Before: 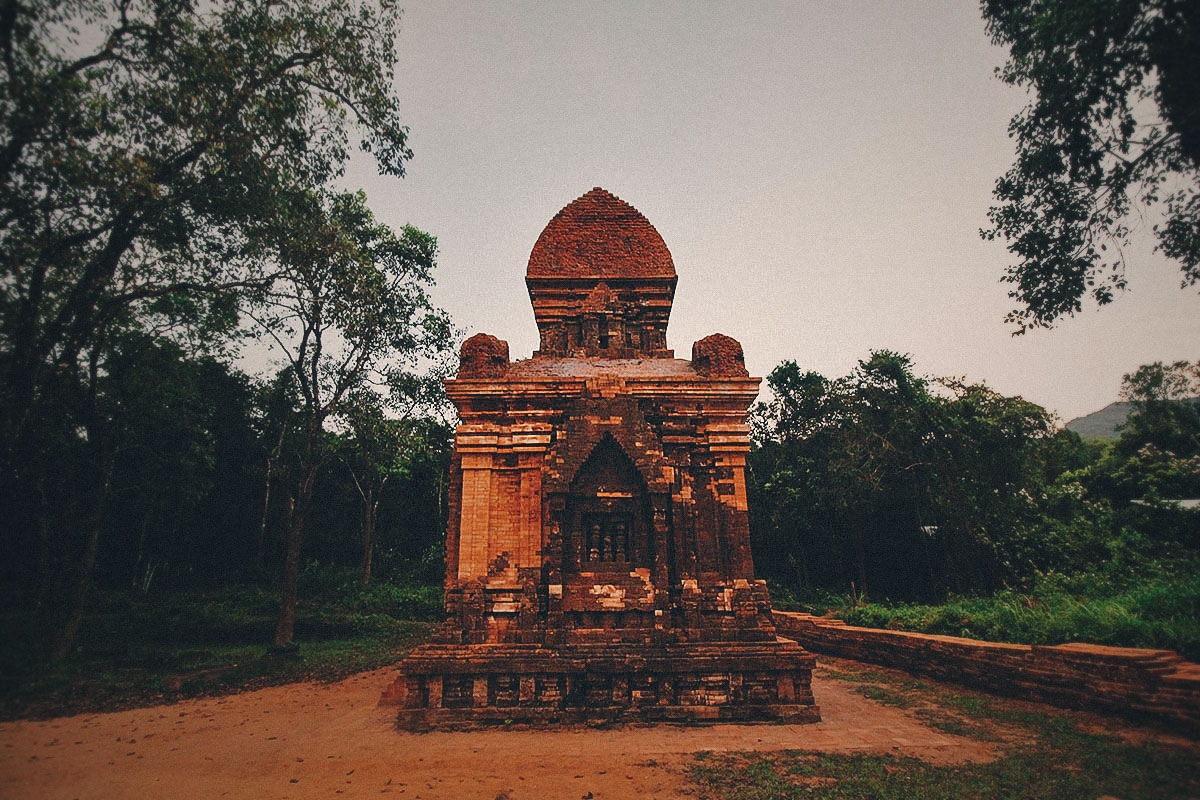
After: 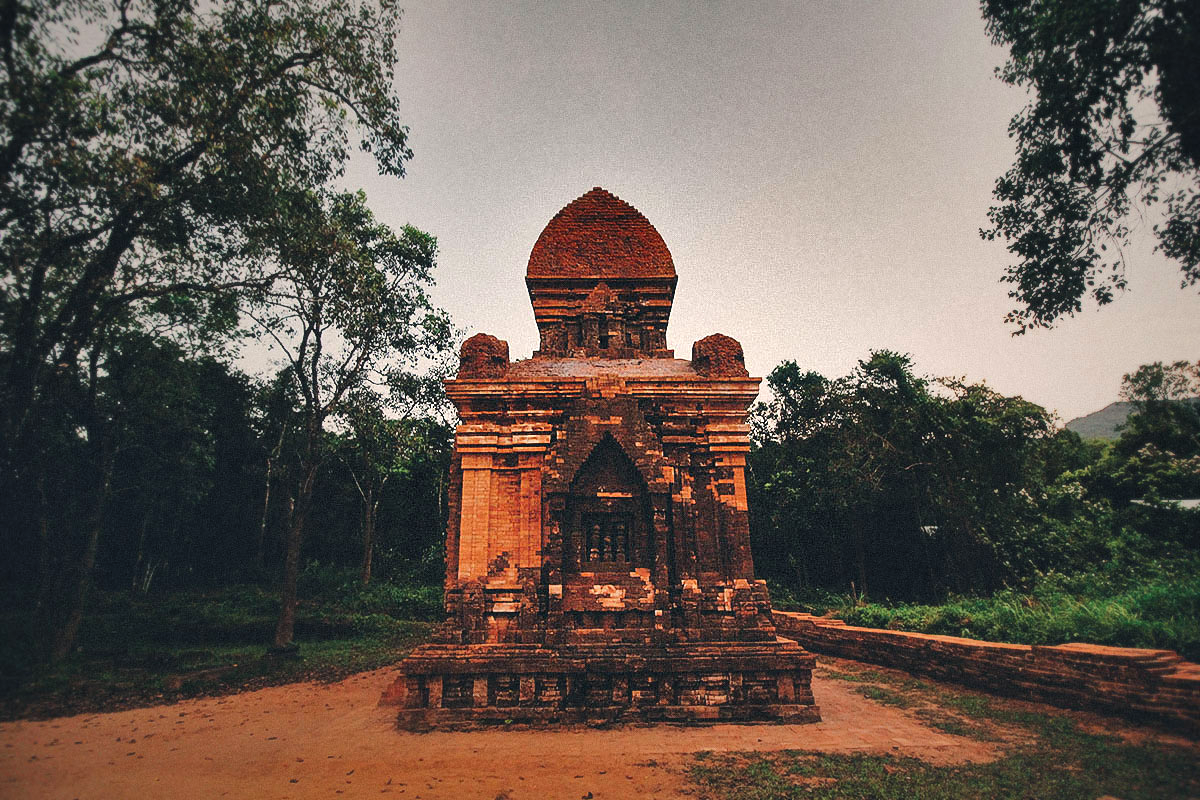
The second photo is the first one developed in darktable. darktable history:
shadows and highlights: white point adjustment -3.71, highlights -63.78, soften with gaussian
tone equalizer: -8 EV -0.402 EV, -7 EV -0.413 EV, -6 EV -0.328 EV, -5 EV -0.209 EV, -3 EV 0.192 EV, -2 EV 0.317 EV, -1 EV 0.373 EV, +0 EV 0.401 EV
